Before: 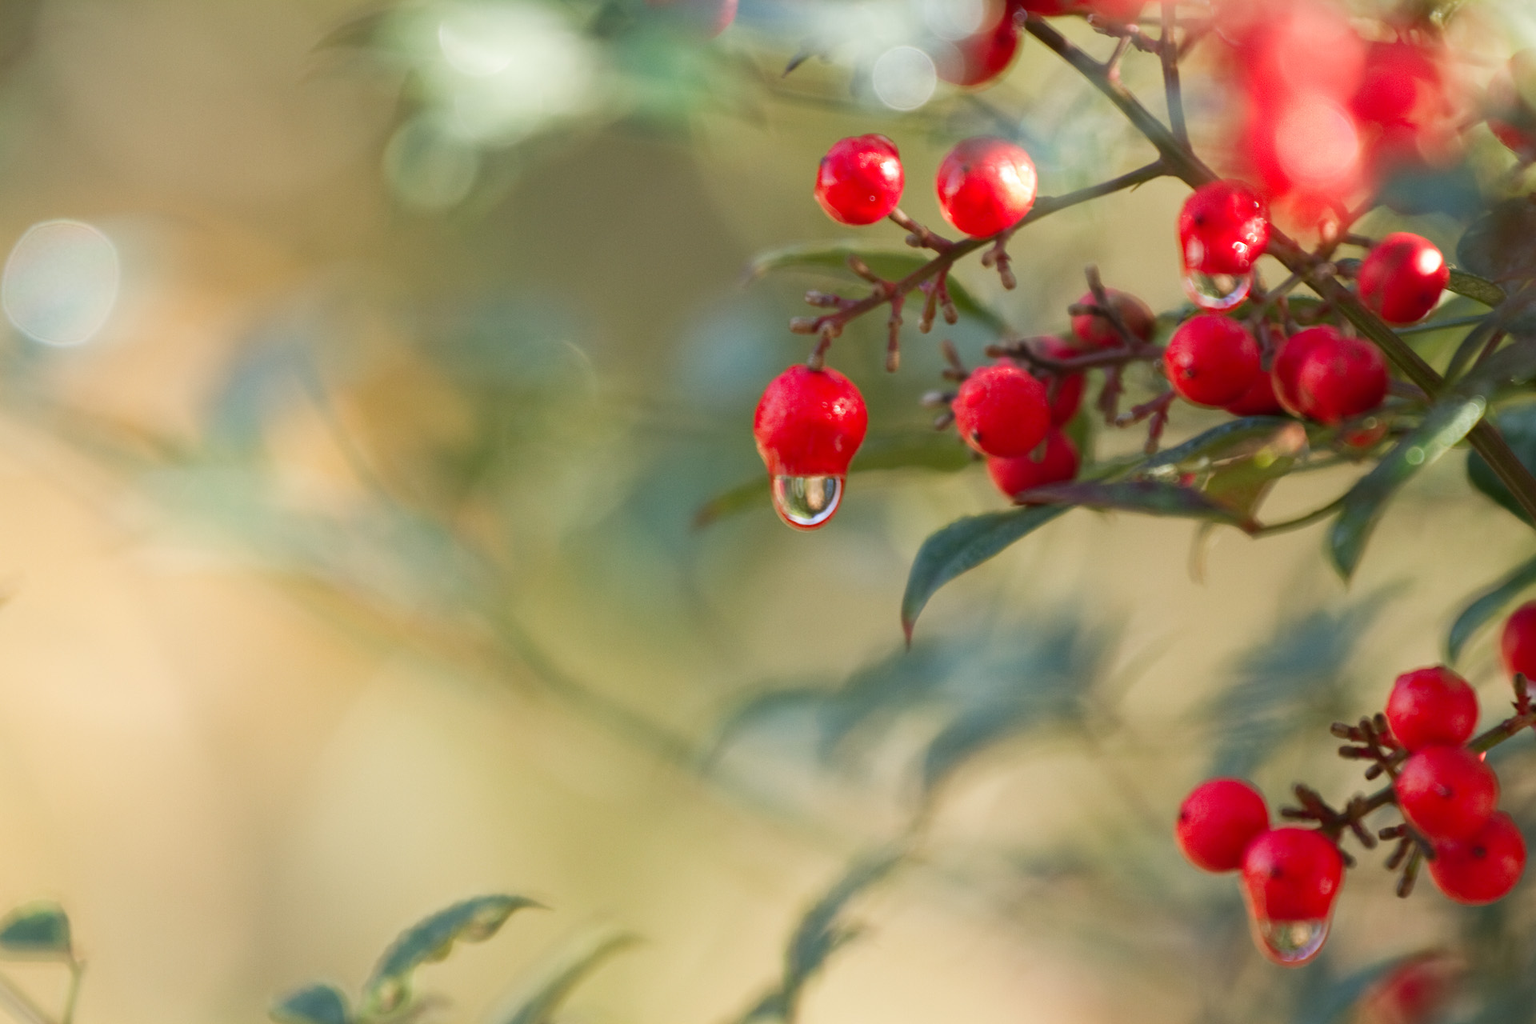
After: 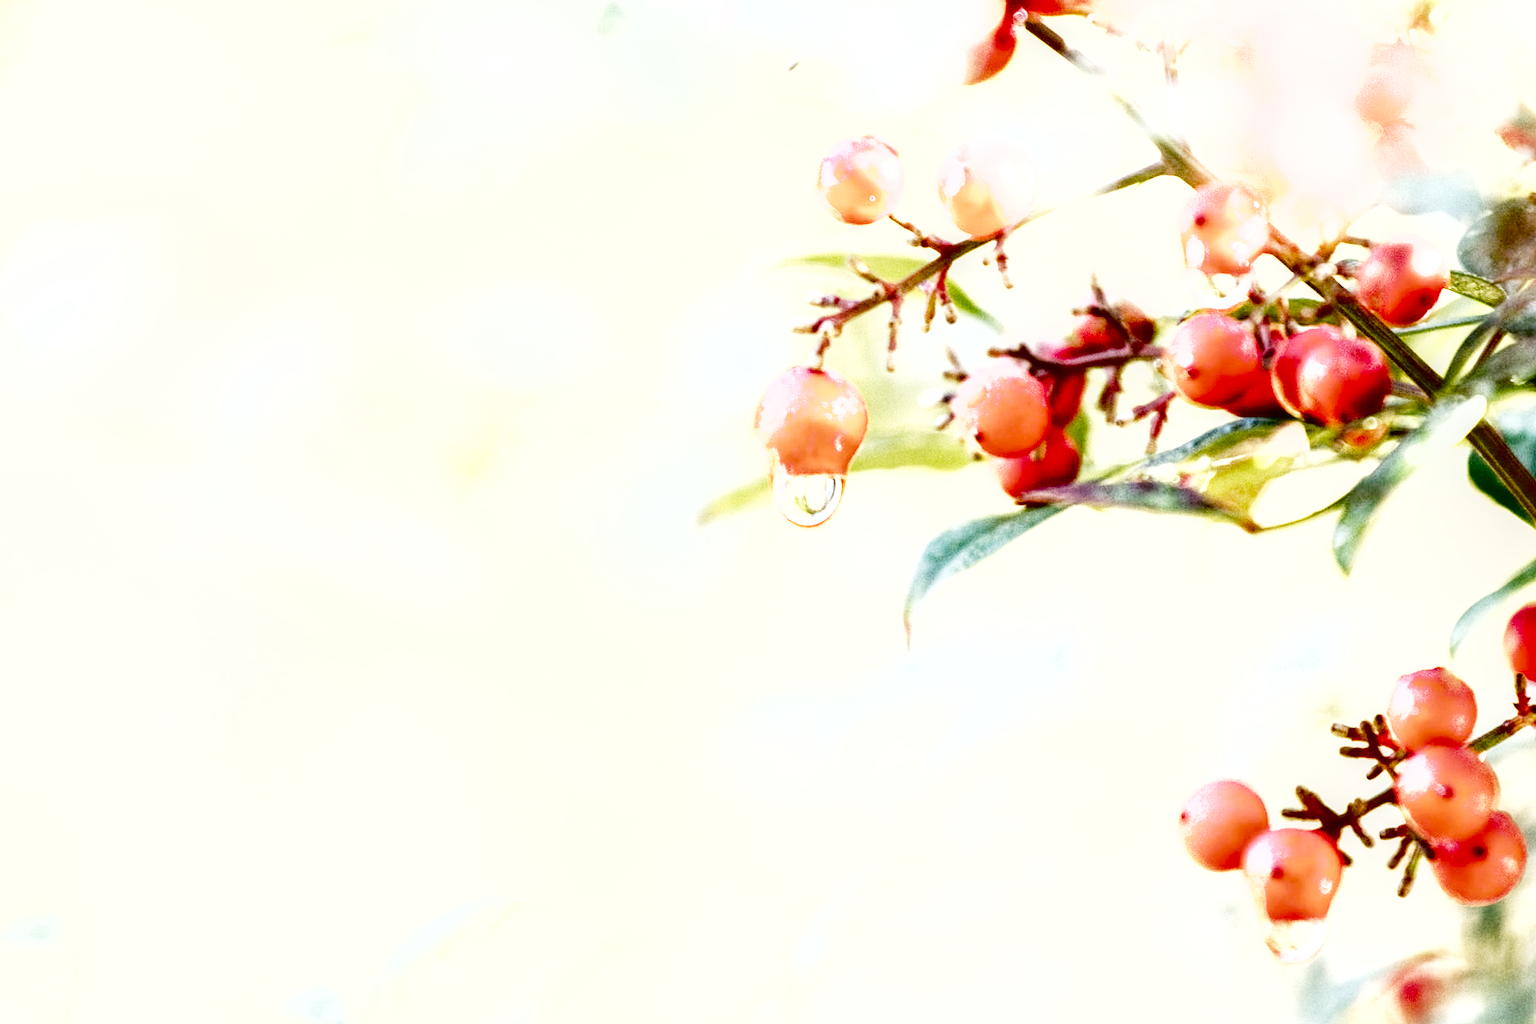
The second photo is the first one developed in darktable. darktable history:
contrast brightness saturation: brightness -0.52
color balance rgb: perceptual saturation grading › global saturation 20%, perceptual saturation grading › highlights -25%, perceptual saturation grading › shadows 50%
fill light: exposure -2 EV, width 8.6
local contrast: detail 130%
exposure: black level correction 0.001, exposure 2 EV, compensate highlight preservation false
base curve: curves: ch0 [(0, 0) (0.032, 0.037) (0.105, 0.228) (0.435, 0.76) (0.856, 0.983) (1, 1)], preserve colors none
tone equalizer: -8 EV -1.08 EV, -7 EV -1.01 EV, -6 EV -0.867 EV, -5 EV -0.578 EV, -3 EV 0.578 EV, -2 EV 0.867 EV, -1 EV 1.01 EV, +0 EV 1.08 EV, edges refinement/feathering 500, mask exposure compensation -1.57 EV, preserve details no
white balance: red 0.982, blue 1.018
